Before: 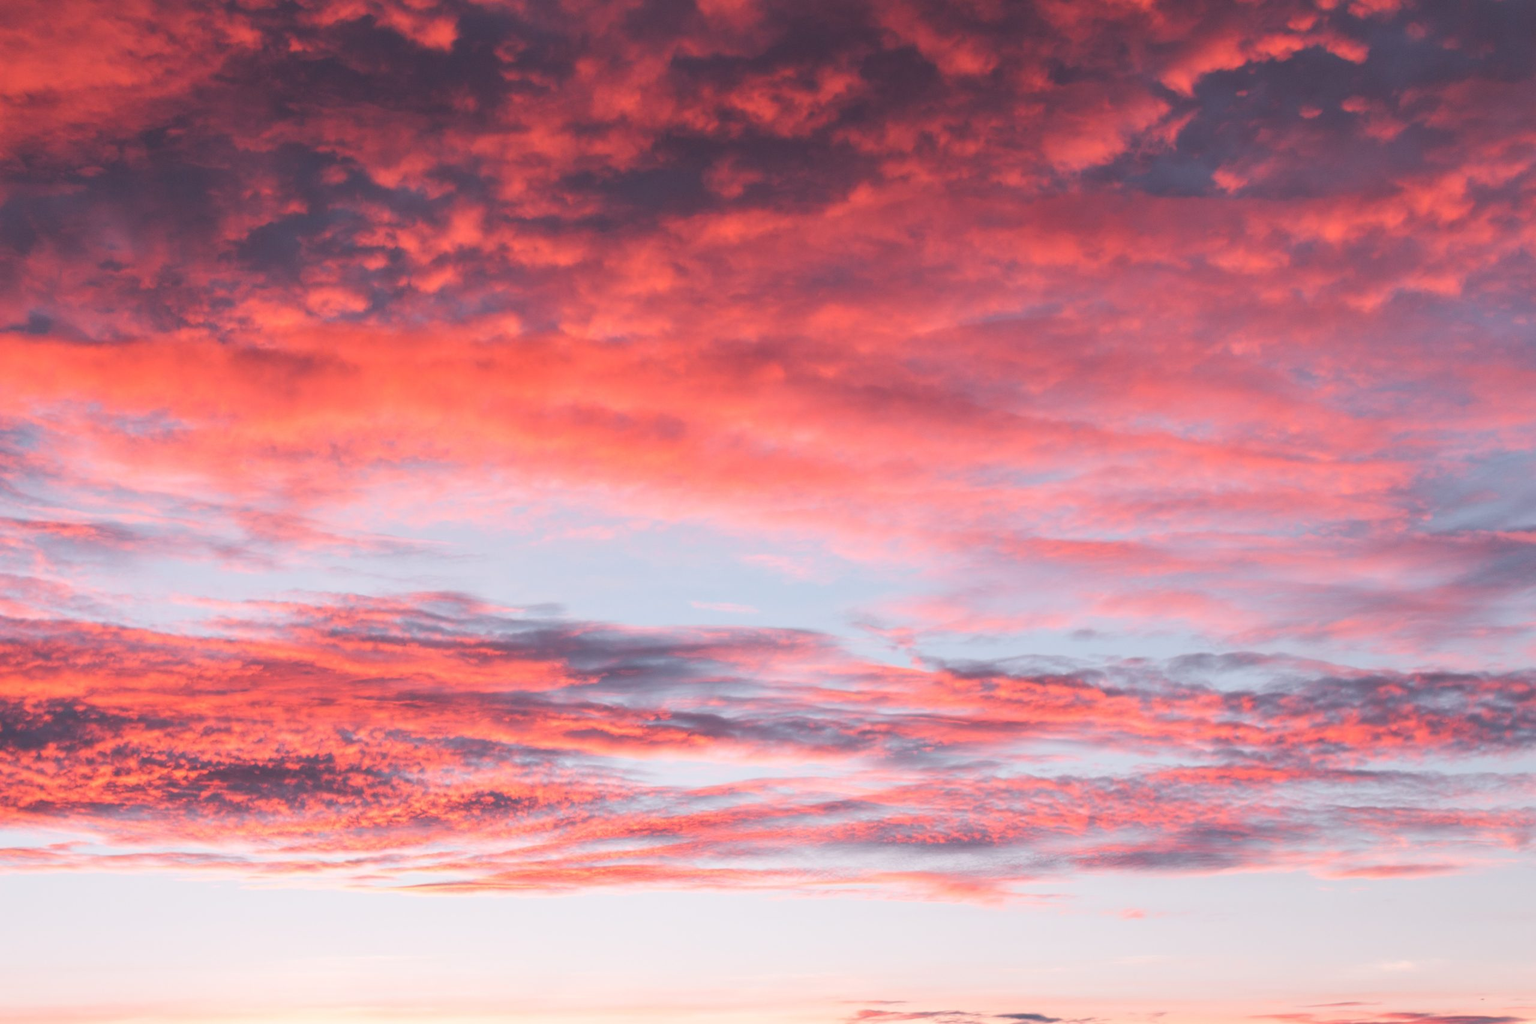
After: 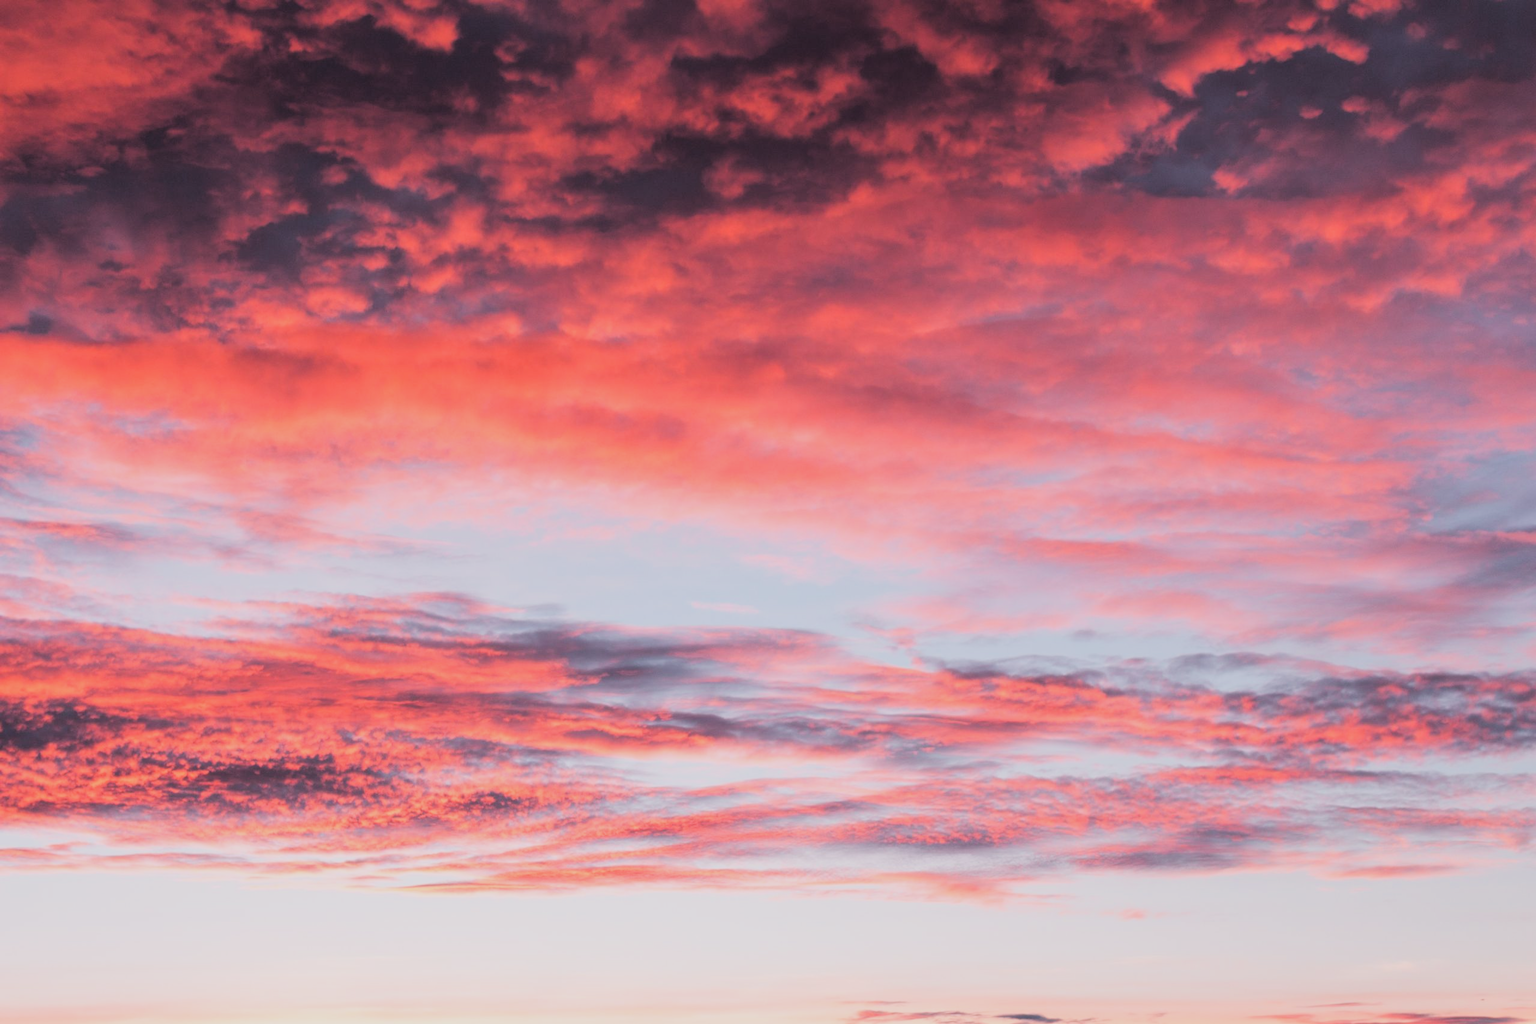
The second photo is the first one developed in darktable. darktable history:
filmic rgb: black relative exposure -5.05 EV, white relative exposure 3.95 EV, hardness 2.88, contrast 1.299
